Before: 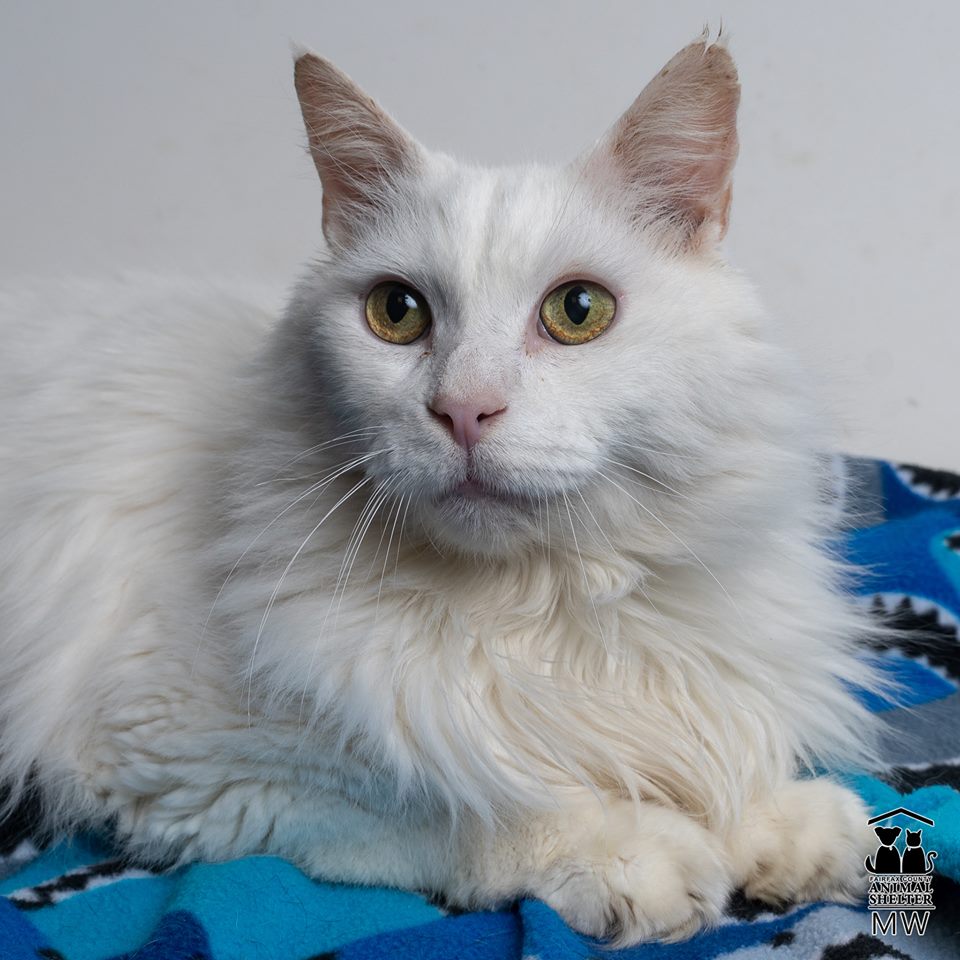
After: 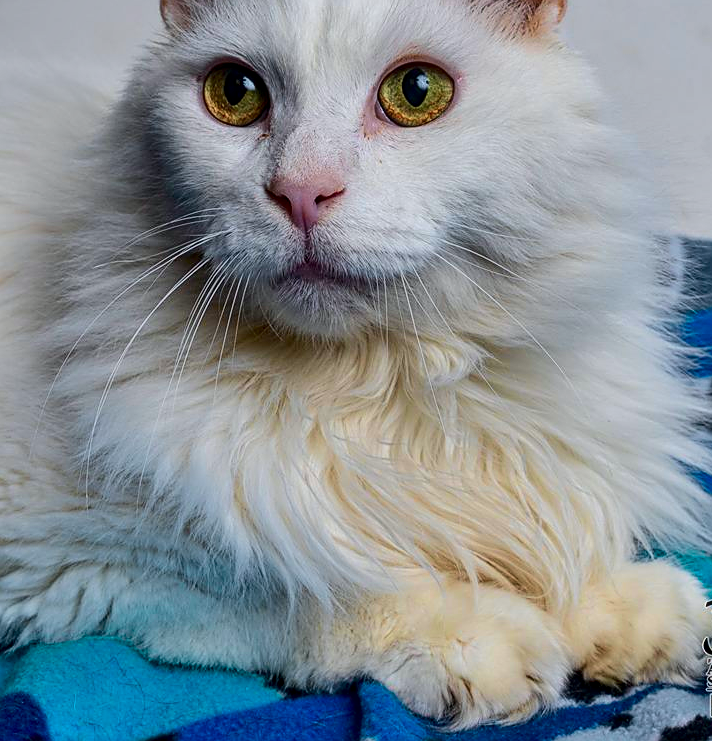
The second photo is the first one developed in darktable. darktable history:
local contrast: on, module defaults
sharpen: on, module defaults
color correction: highlights b* -0.025, saturation 1.34
exposure: exposure -0.251 EV, compensate exposure bias true, compensate highlight preservation false
tone curve: curves: ch0 [(0, 0) (0.033, 0.016) (0.171, 0.127) (0.33, 0.331) (0.432, 0.475) (0.601, 0.665) (0.843, 0.876) (1, 1)]; ch1 [(0, 0) (0.339, 0.349) (0.445, 0.42) (0.476, 0.47) (0.501, 0.499) (0.516, 0.525) (0.548, 0.563) (0.584, 0.633) (0.728, 0.746) (1, 1)]; ch2 [(0, 0) (0.327, 0.324) (0.417, 0.44) (0.46, 0.453) (0.502, 0.498) (0.517, 0.524) (0.53, 0.554) (0.579, 0.599) (0.745, 0.704) (1, 1)], color space Lab, independent channels, preserve colors none
shadows and highlights: soften with gaussian
crop: left 16.879%, top 22.797%, right 8.921%
